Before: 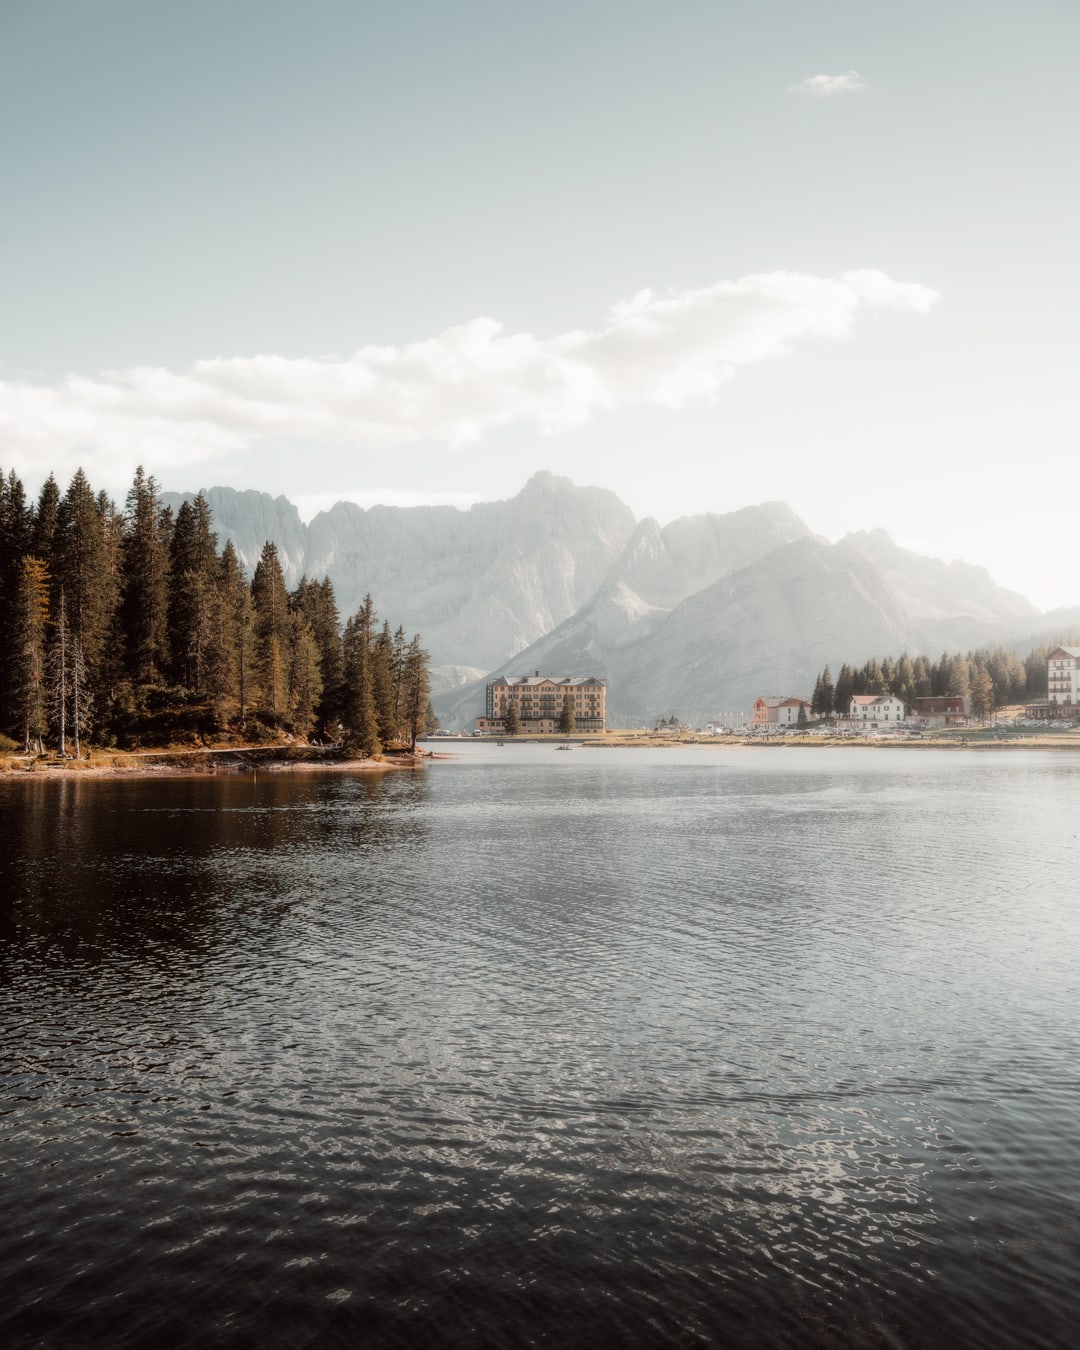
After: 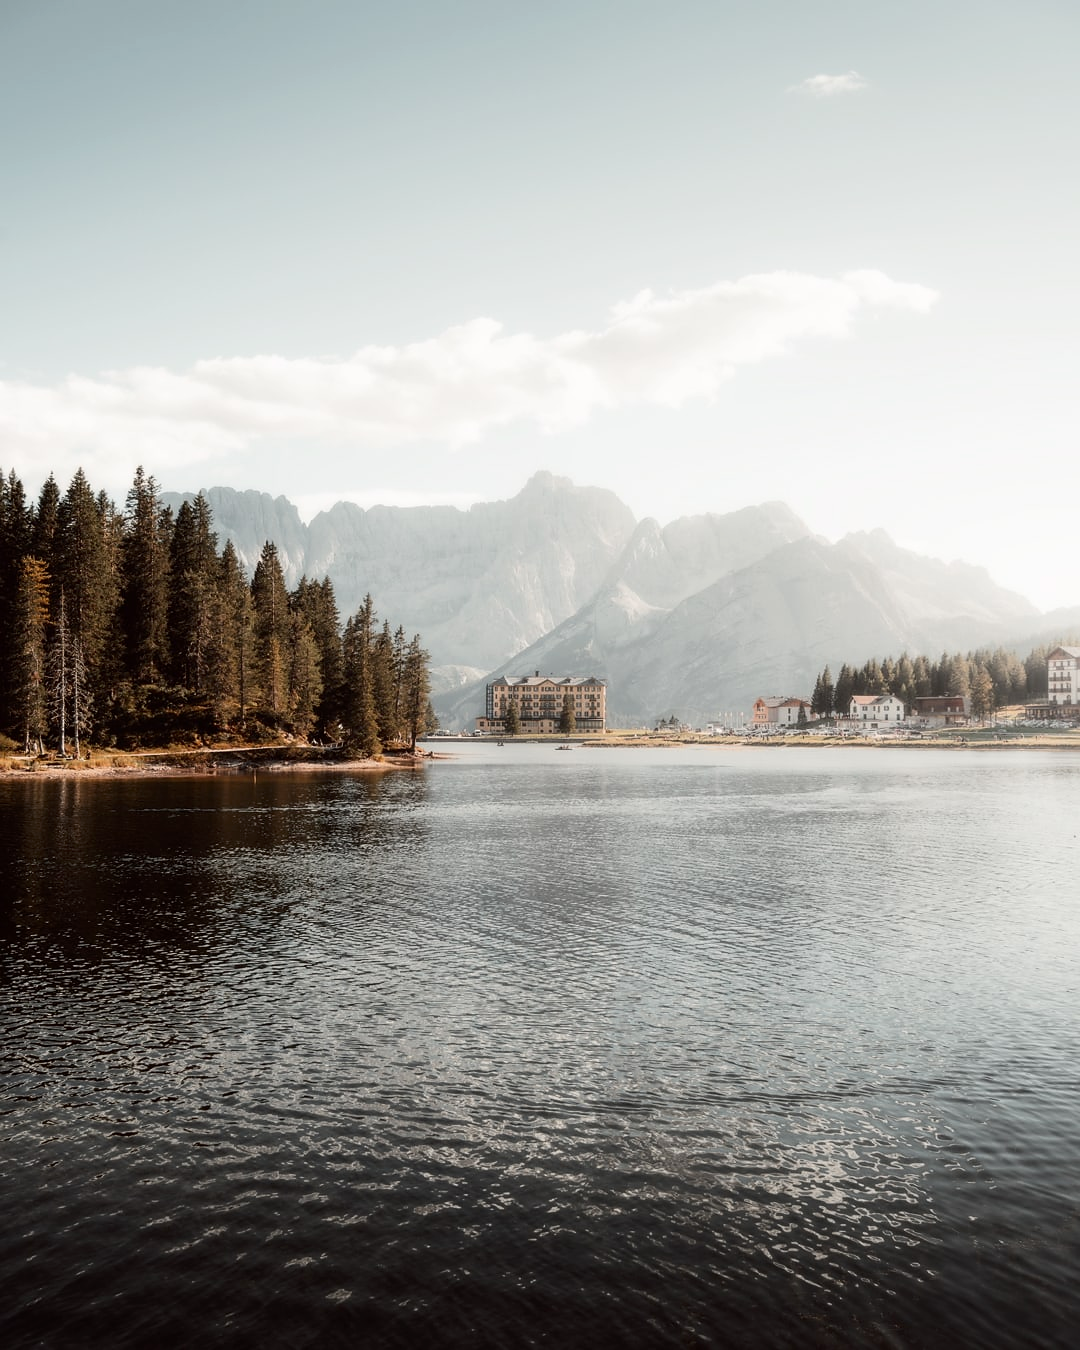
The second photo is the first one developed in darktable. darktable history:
sharpen: radius 1.559, amount 0.373, threshold 1.271
contrast brightness saturation: contrast 0.14
